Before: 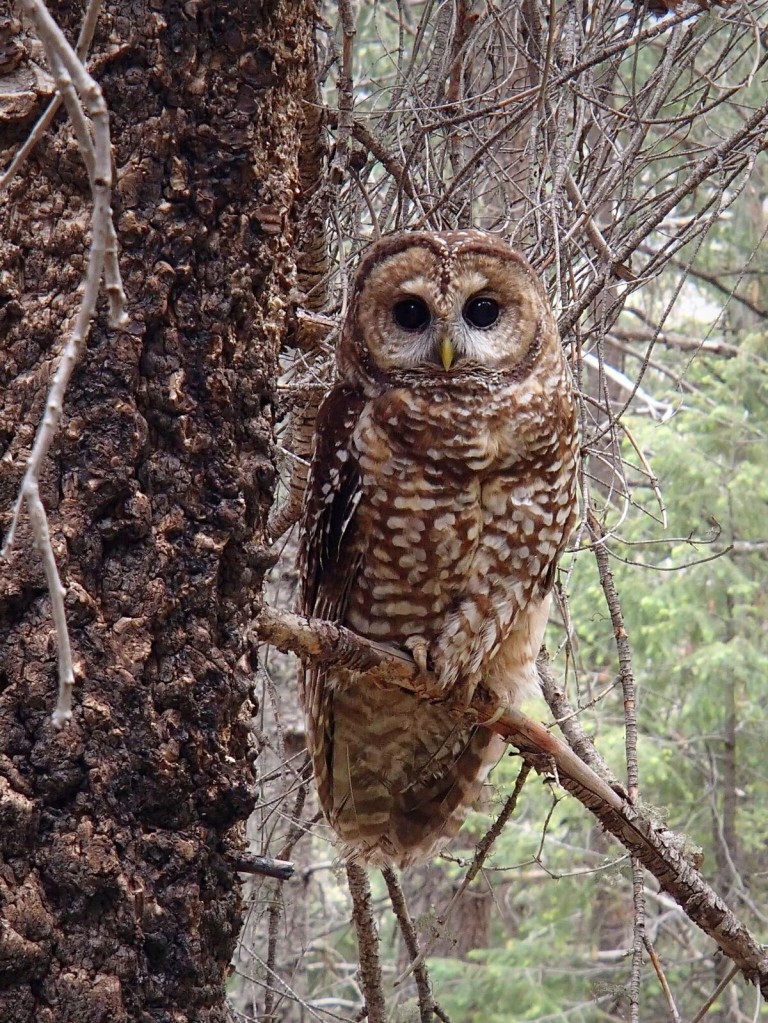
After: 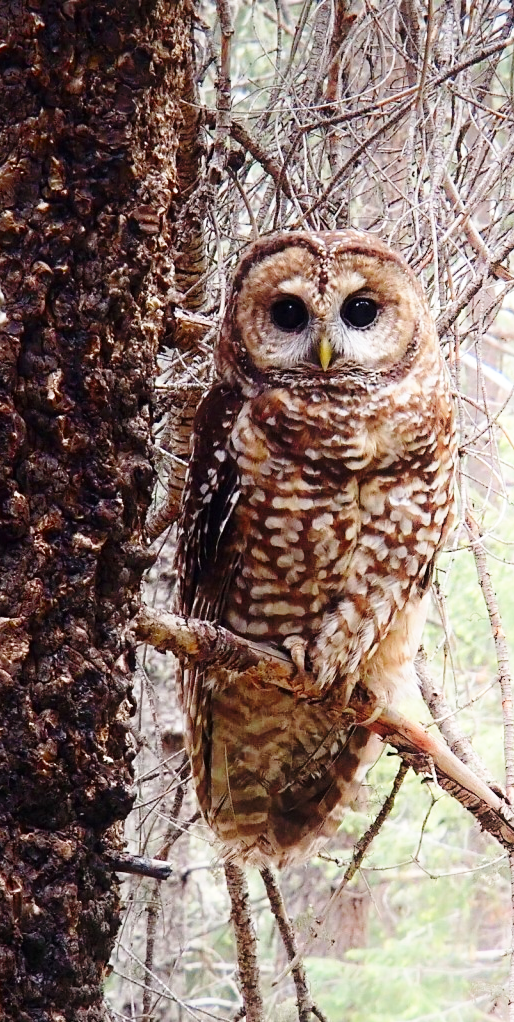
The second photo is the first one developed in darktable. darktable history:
base curve: curves: ch0 [(0, 0) (0.028, 0.03) (0.121, 0.232) (0.46, 0.748) (0.859, 0.968) (1, 1)], preserve colors none
shadows and highlights: shadows -89.59, highlights 89.72, soften with gaussian
crop and rotate: left 15.908%, right 17.058%
